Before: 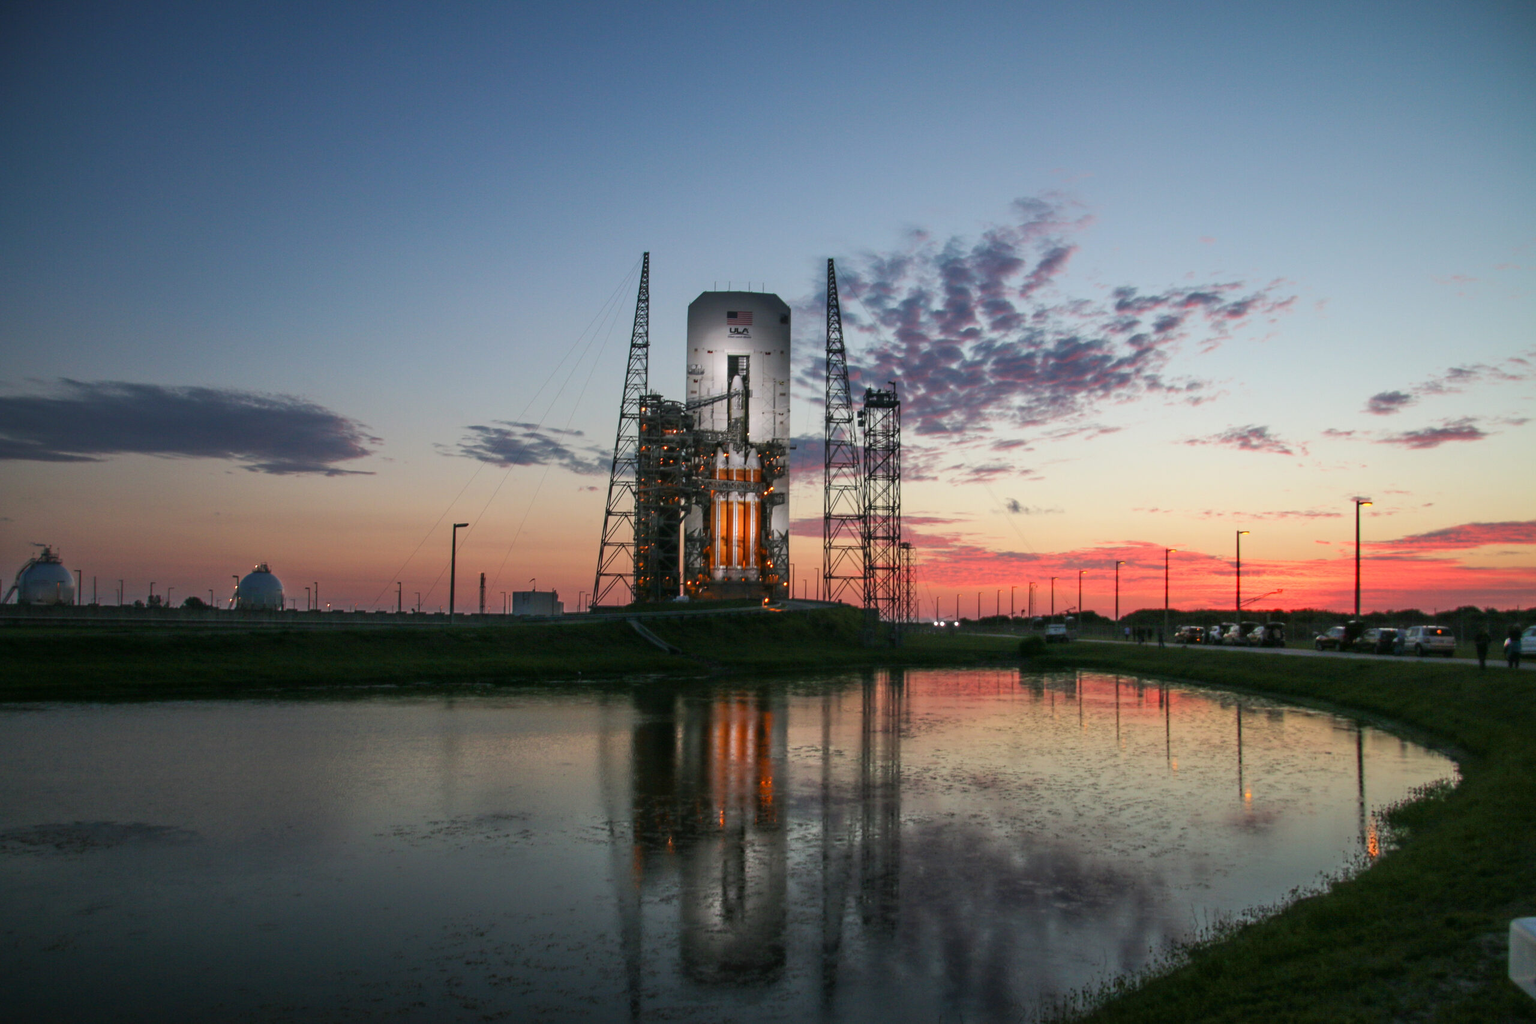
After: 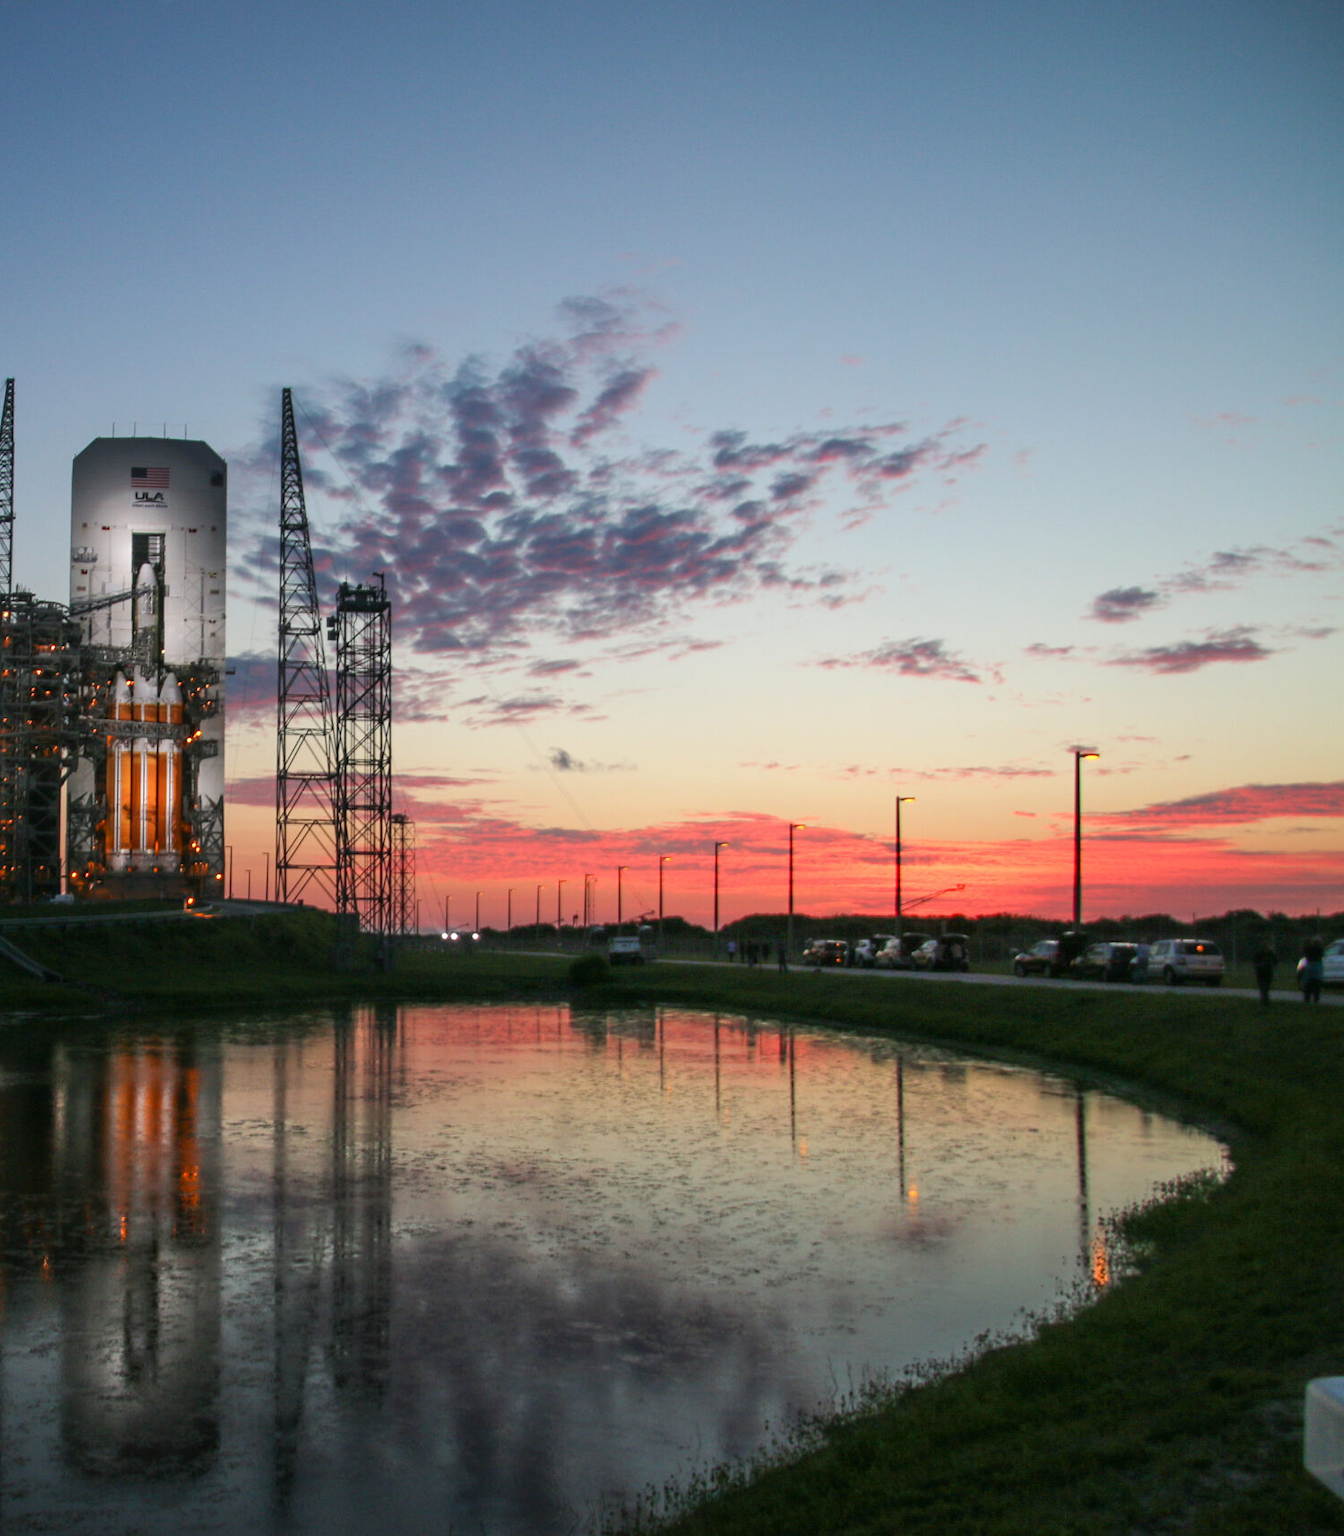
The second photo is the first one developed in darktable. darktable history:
exposure: compensate highlight preservation false
crop: left 41.669%
